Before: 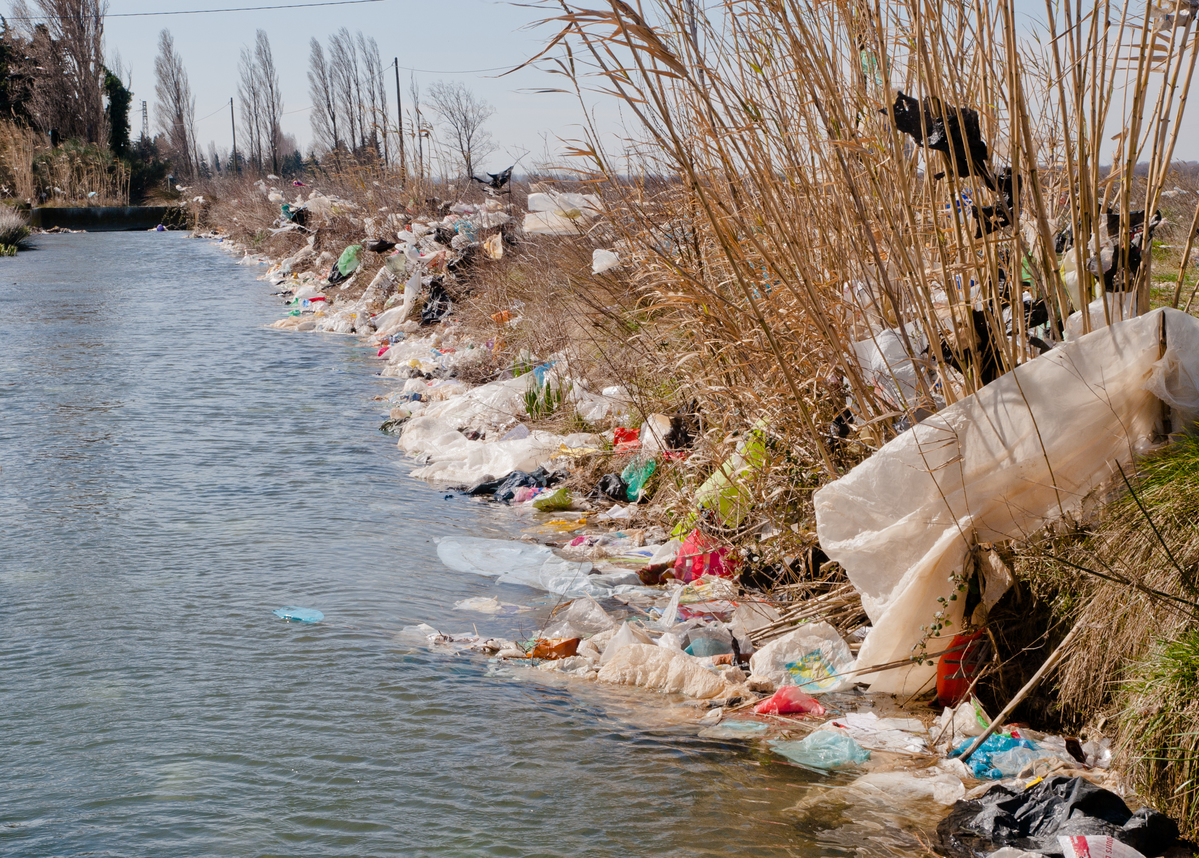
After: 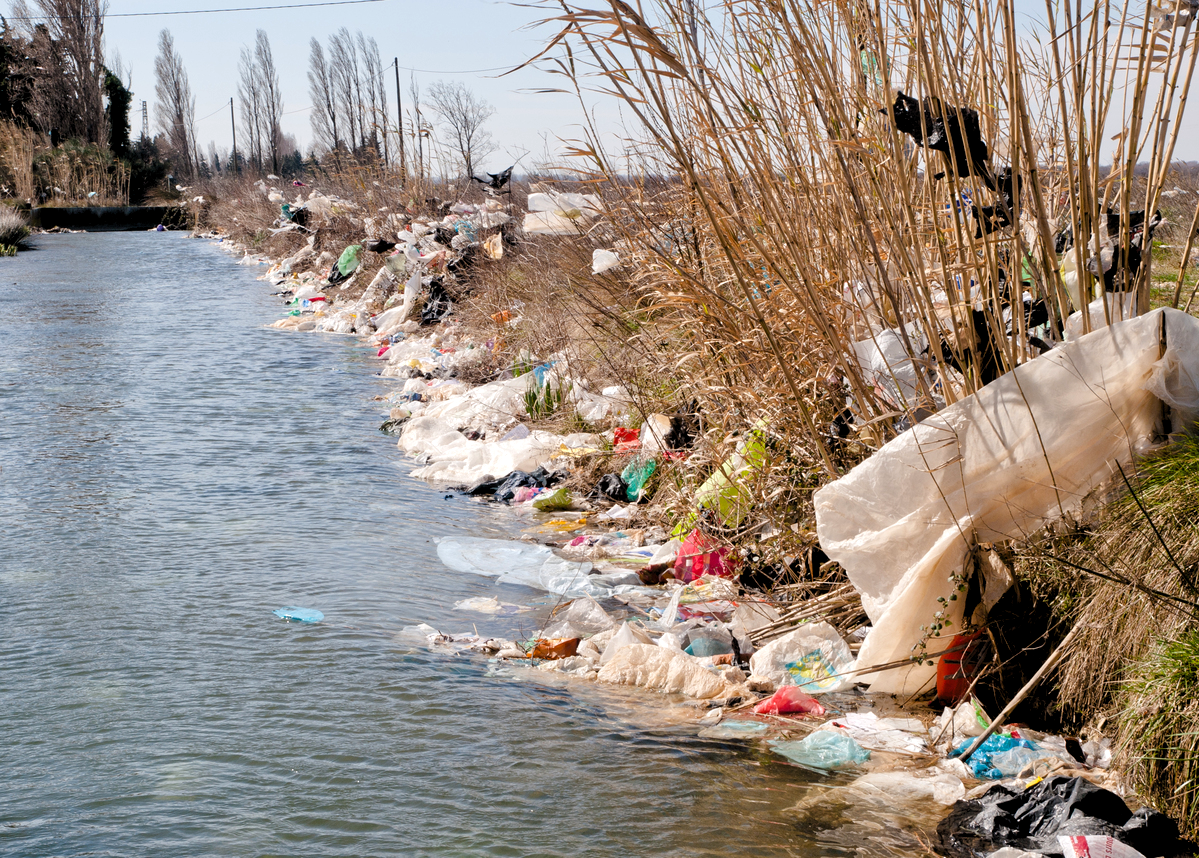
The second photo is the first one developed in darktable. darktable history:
tone equalizer: smoothing diameter 2.03%, edges refinement/feathering 22.26, mask exposure compensation -1.57 EV, filter diffusion 5
levels: levels [0.055, 0.477, 0.9]
